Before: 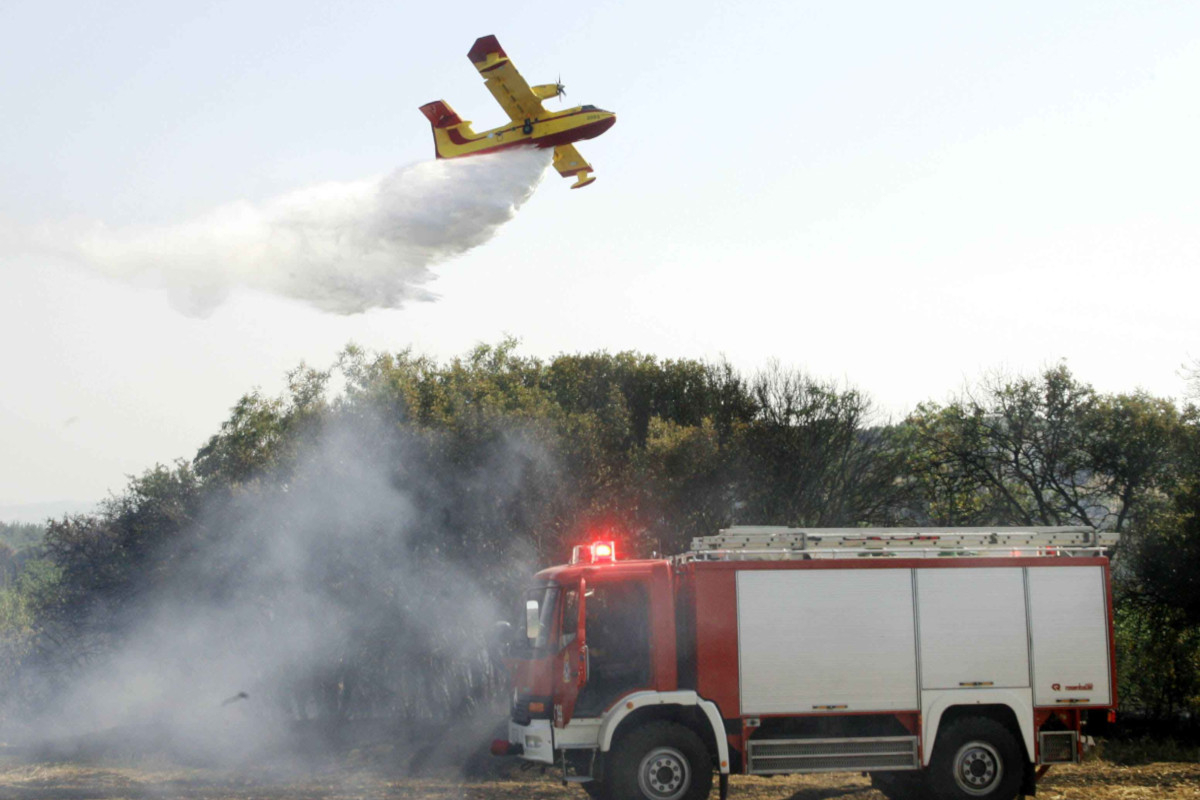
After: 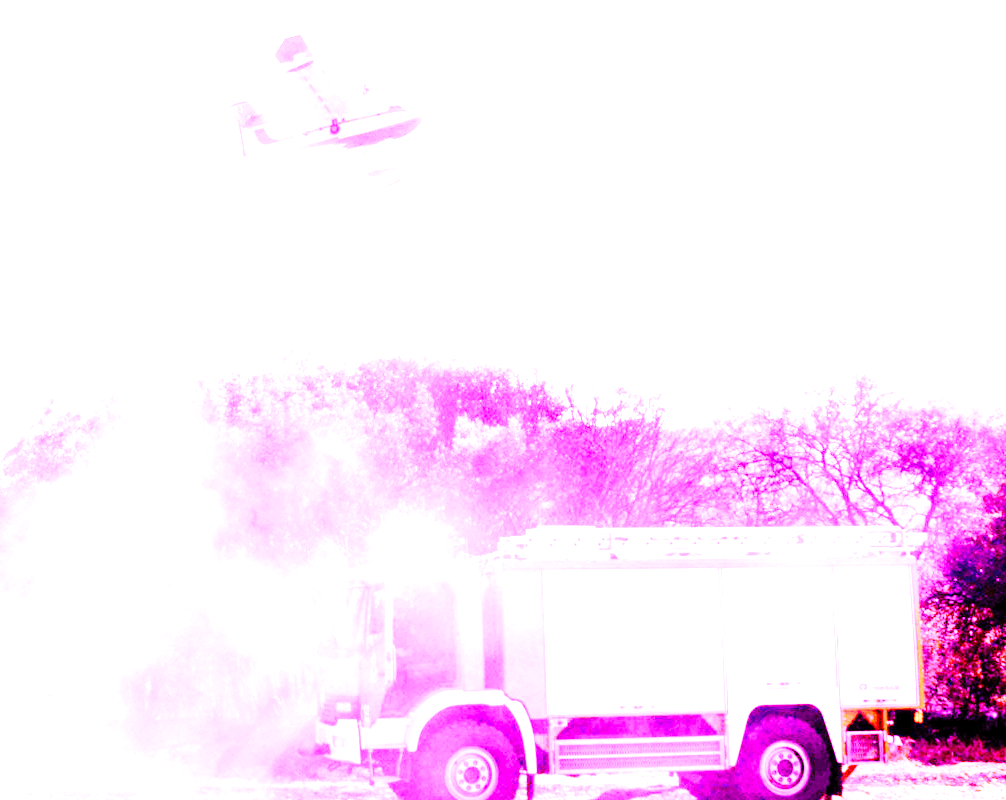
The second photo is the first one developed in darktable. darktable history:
haze removal: compatibility mode true, adaptive false
white balance: red 8, blue 8
base curve: curves: ch0 [(0, 0) (0.036, 0.025) (0.121, 0.166) (0.206, 0.329) (0.605, 0.79) (1, 1)], preserve colors none
crop: left 16.145%
